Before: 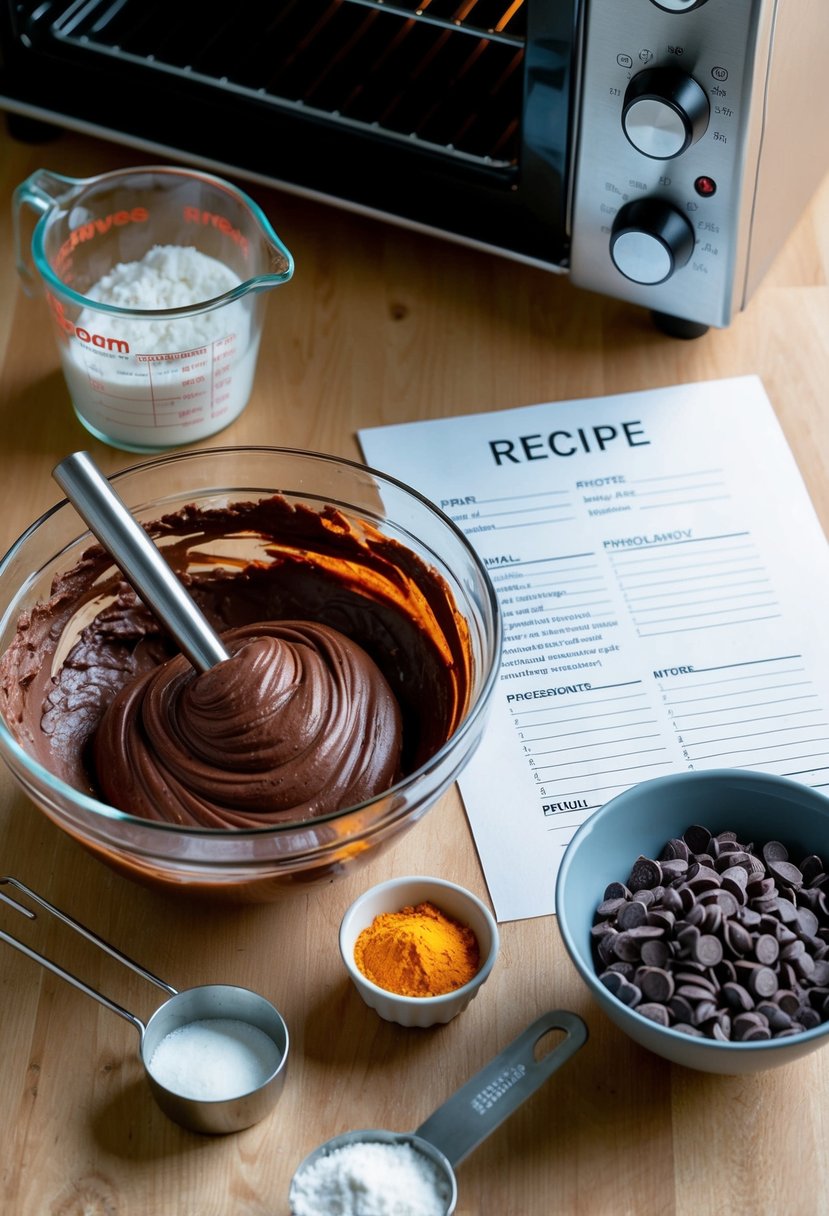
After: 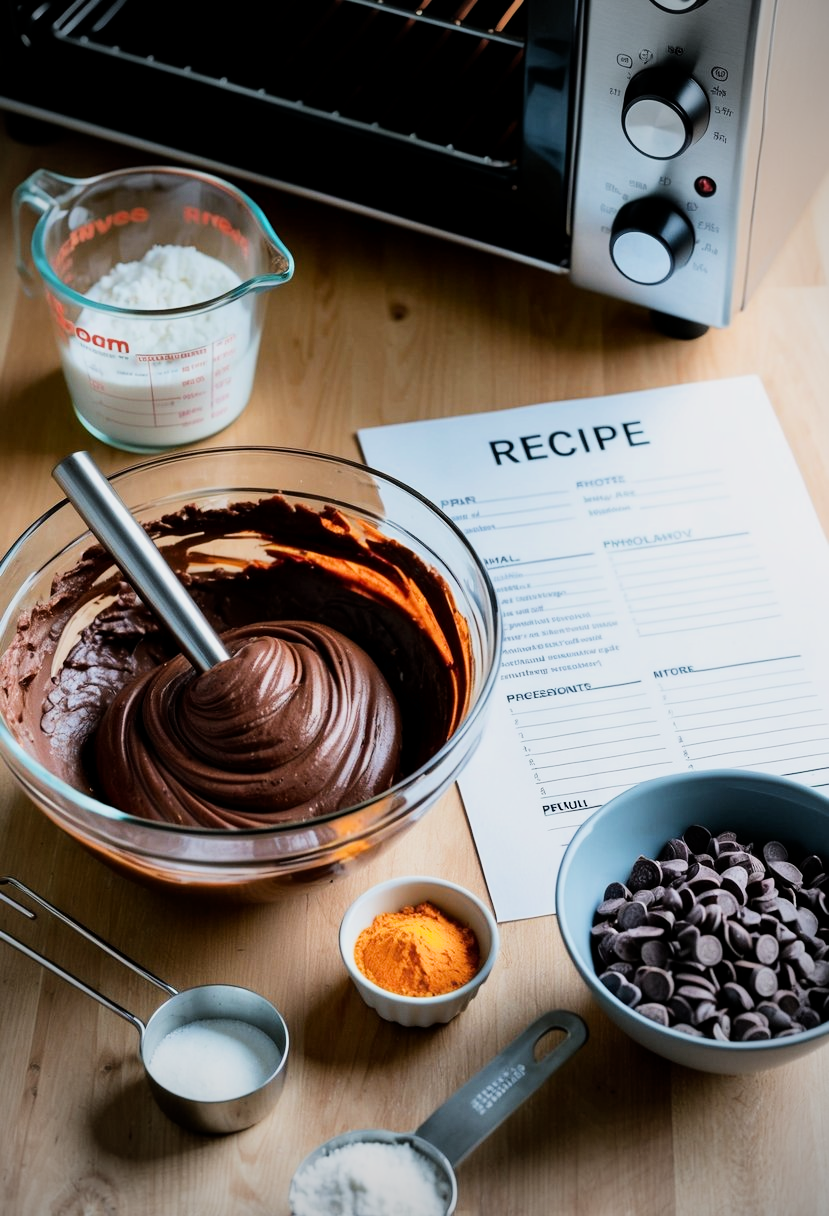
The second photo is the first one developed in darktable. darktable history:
filmic rgb: black relative exposure -7.5 EV, white relative exposure 5 EV, hardness 3.31, contrast 1.3, contrast in shadows safe
exposure: black level correction 0.001, exposure 0.5 EV, compensate exposure bias true, compensate highlight preservation false
vignetting: fall-off start 71.74%
